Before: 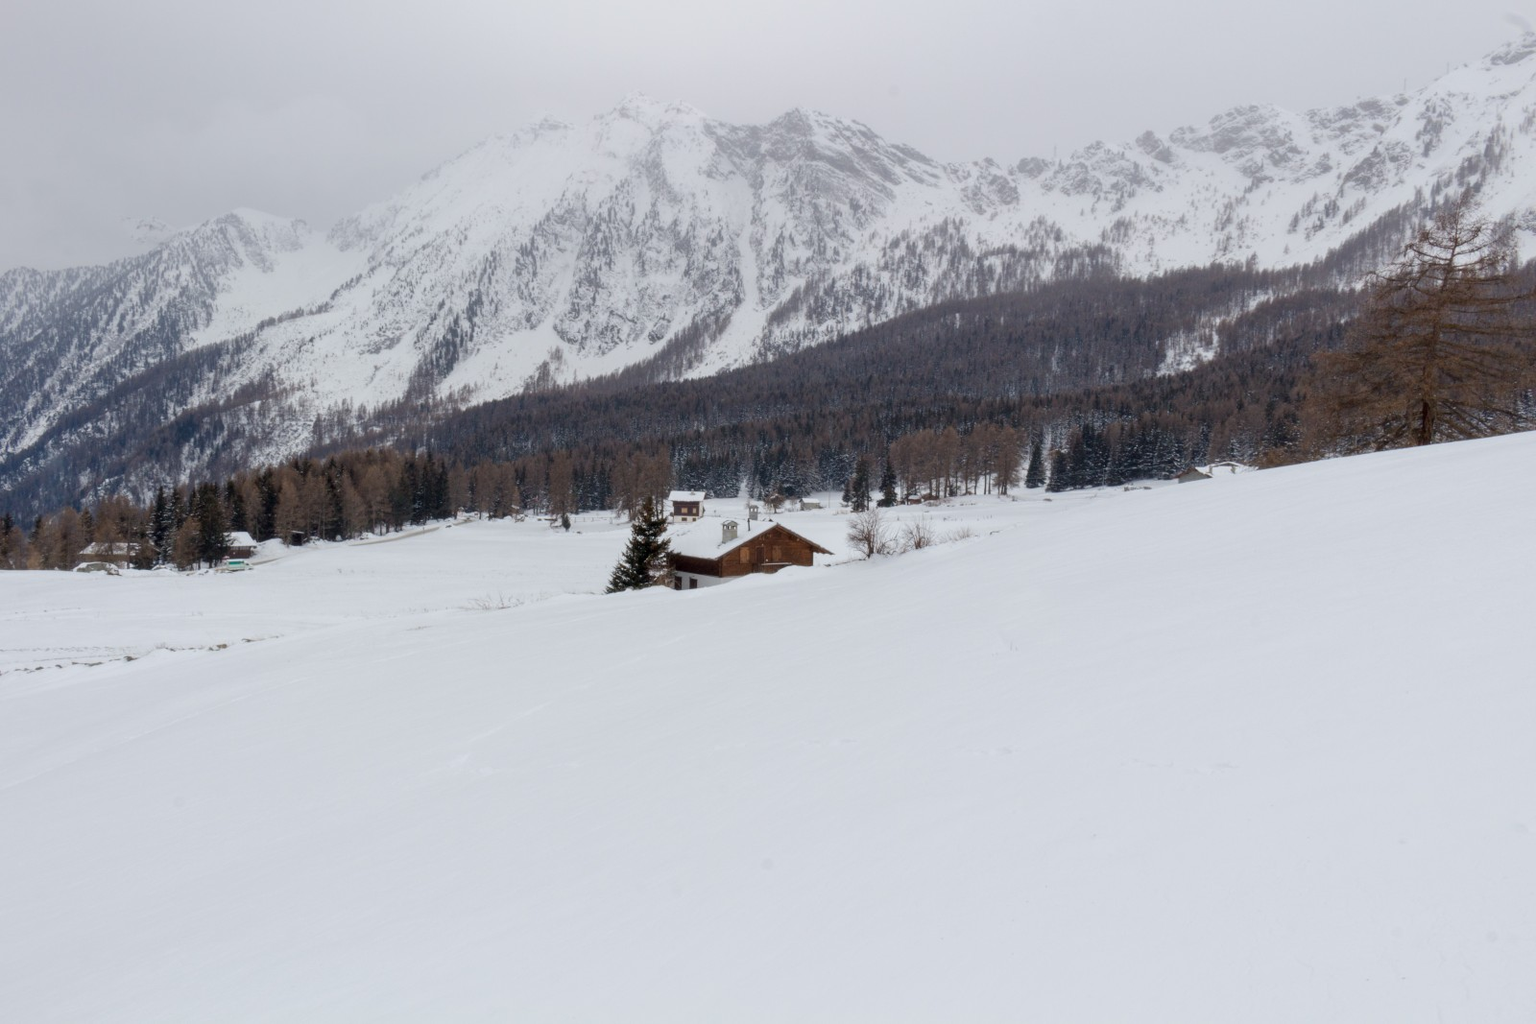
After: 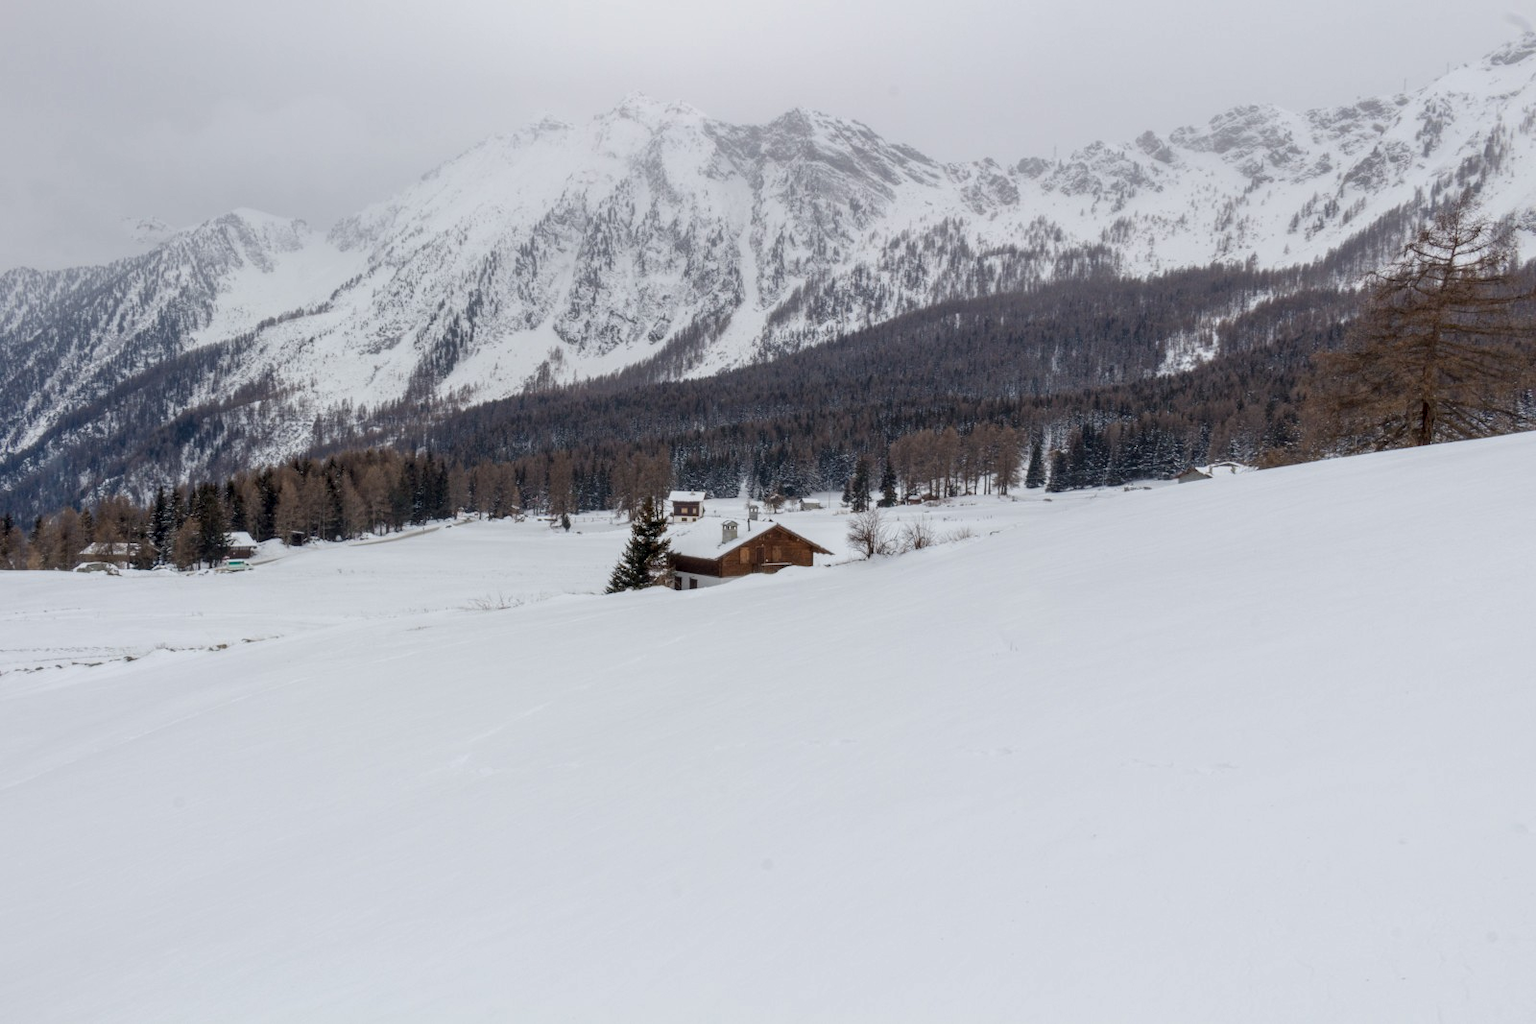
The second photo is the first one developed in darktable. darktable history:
color contrast: green-magenta contrast 0.96
local contrast: on, module defaults
